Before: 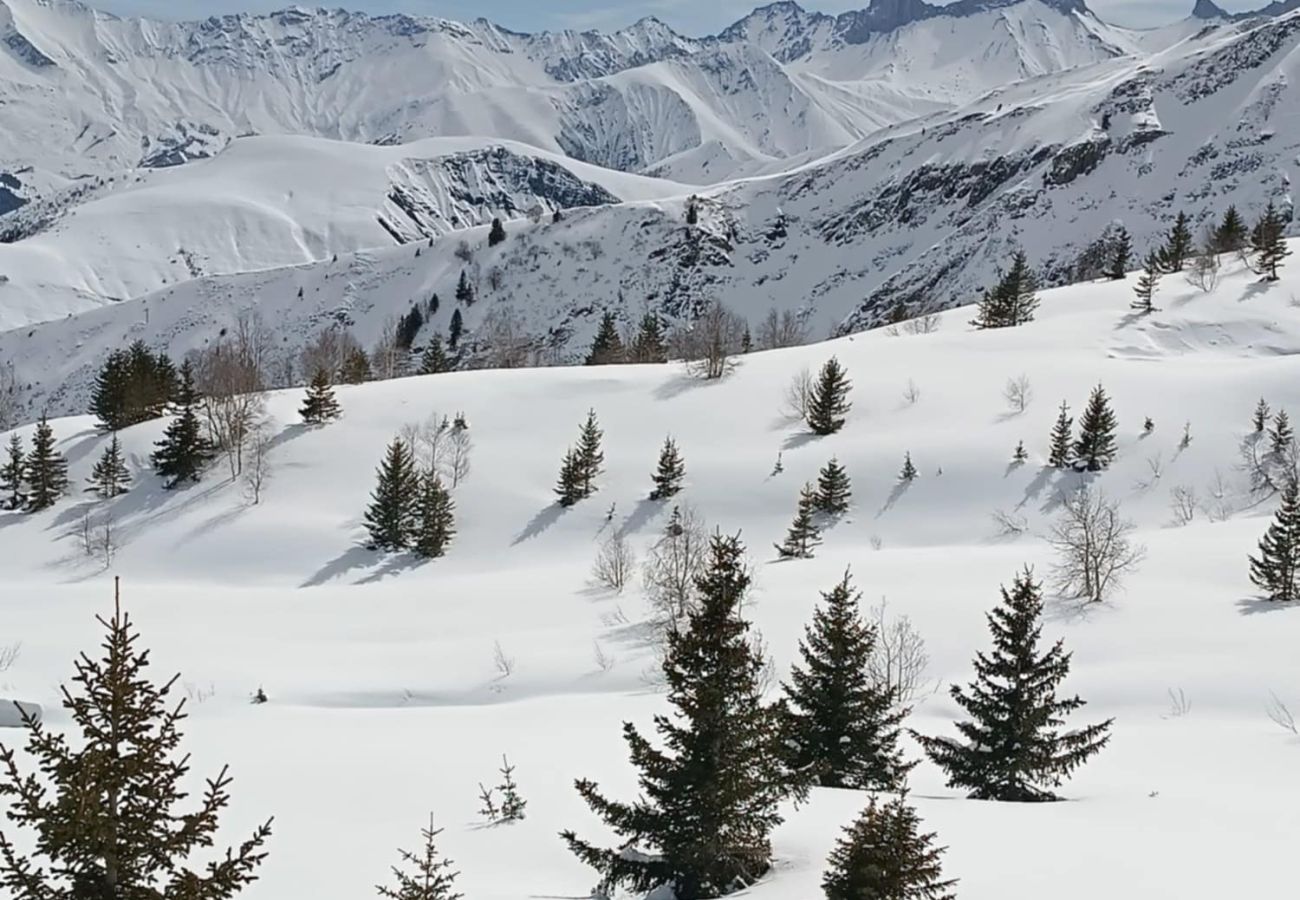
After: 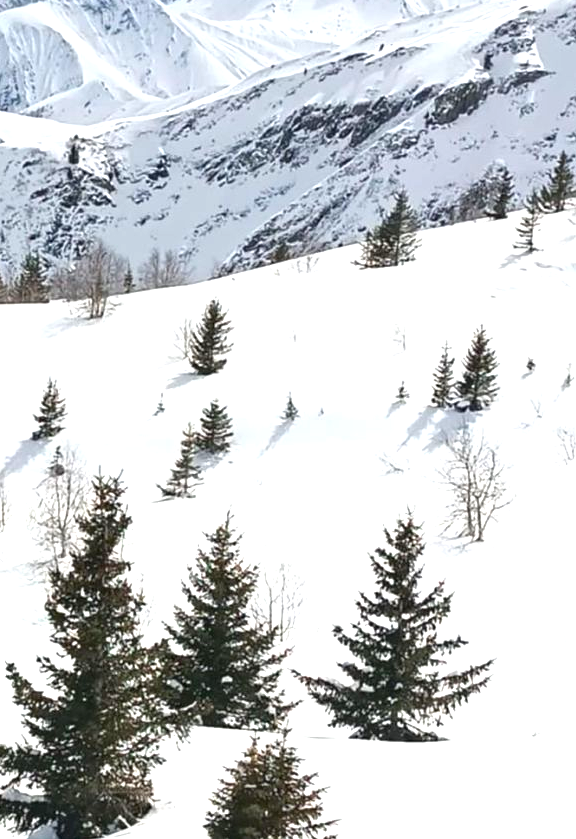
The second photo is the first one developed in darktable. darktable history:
crop: left 47.583%, top 6.709%, right 8.068%
exposure: exposure 1.134 EV, compensate exposure bias true, compensate highlight preservation false
